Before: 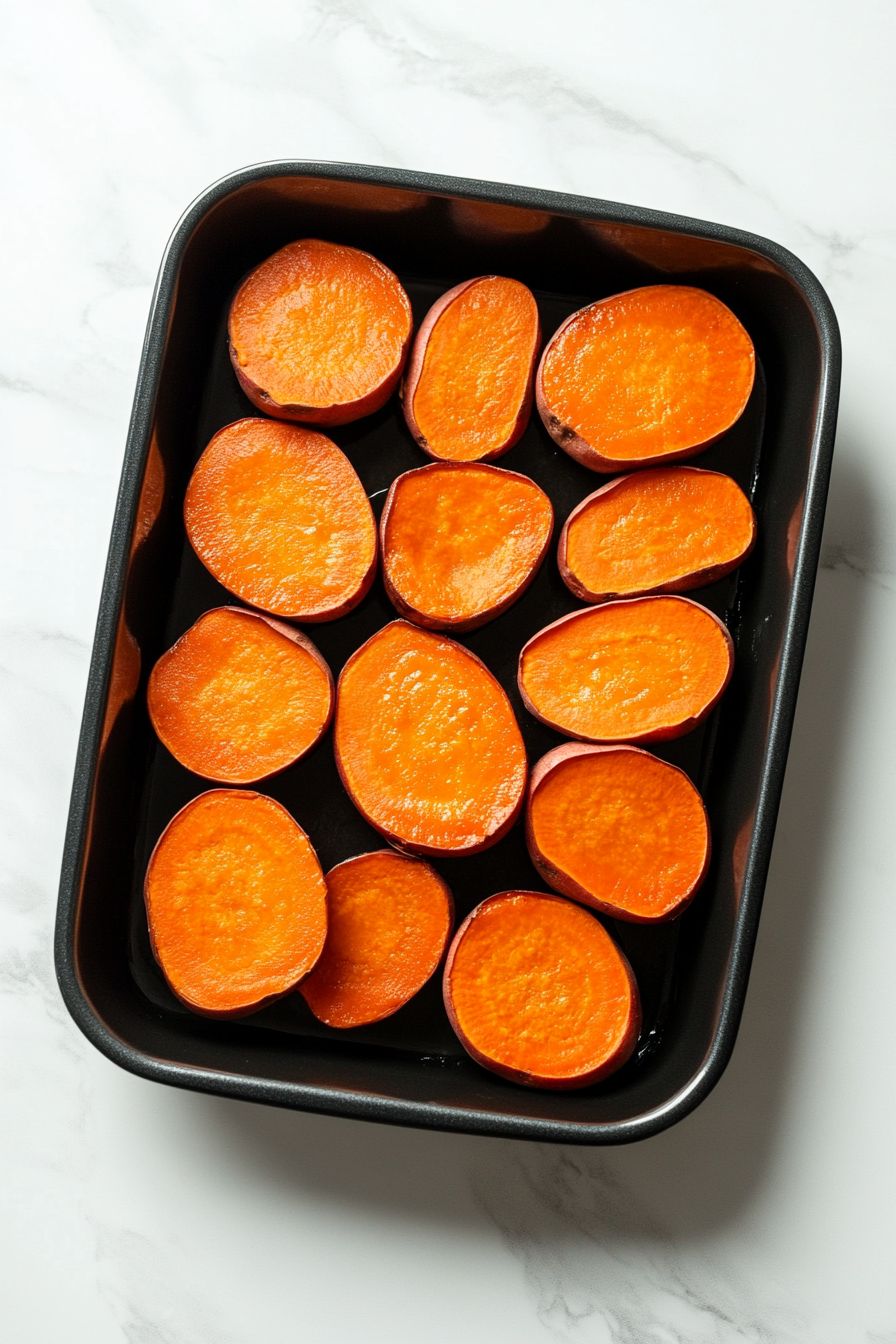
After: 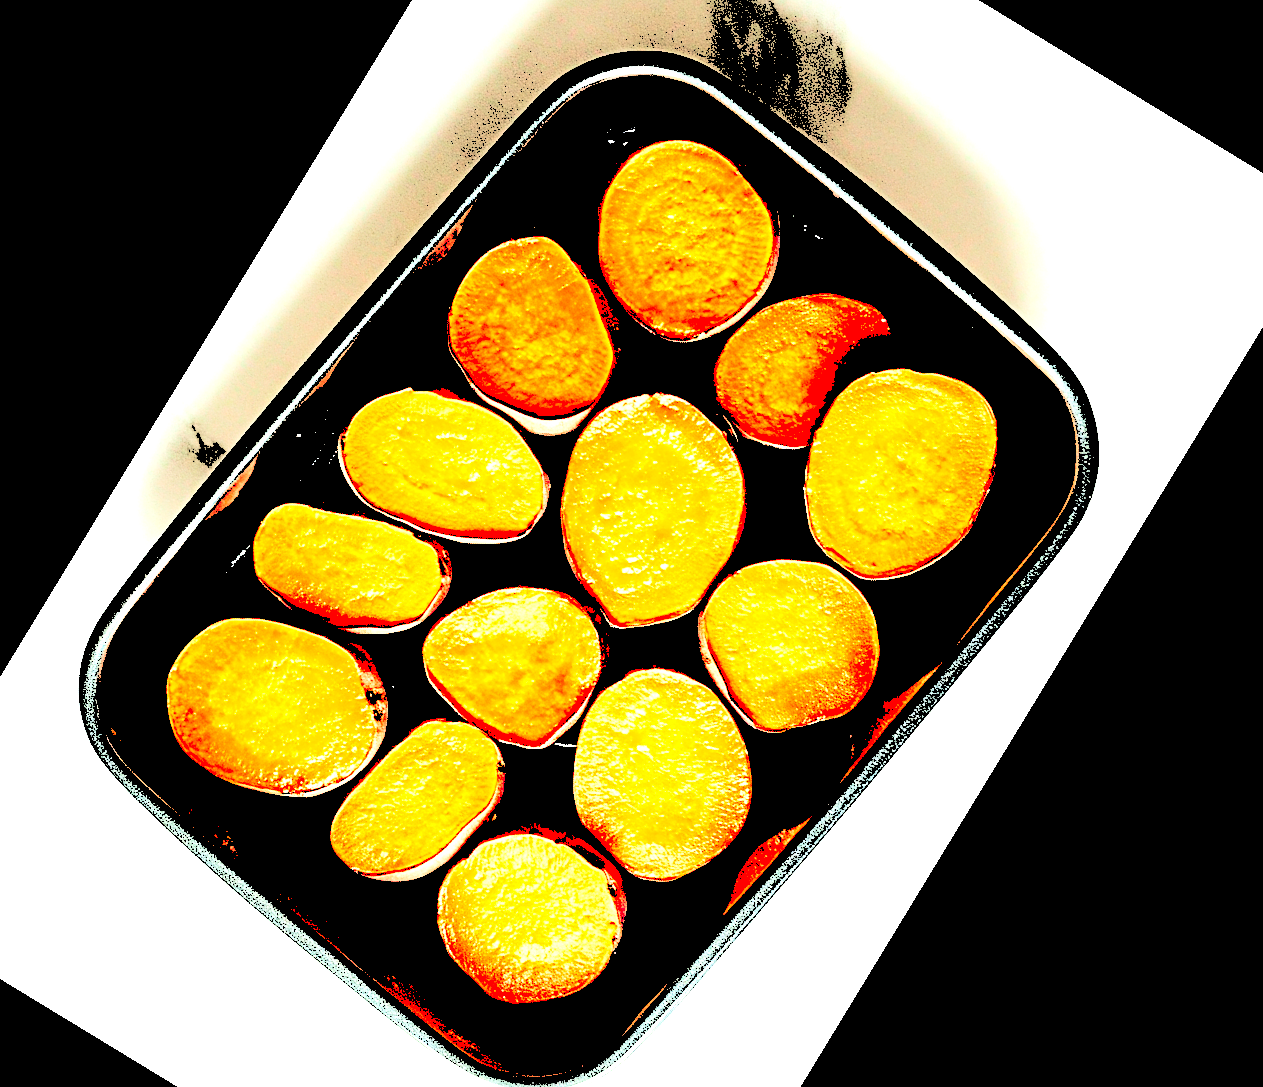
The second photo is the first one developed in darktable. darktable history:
base curve: curves: ch0 [(0, 0) (0.036, 0.025) (0.121, 0.166) (0.206, 0.329) (0.605, 0.79) (1, 1)], preserve colors none
tone equalizer: on, module defaults
crop and rotate: angle 148.68°, left 9.111%, top 15.603%, right 4.588%, bottom 17.041%
levels: levels [0.246, 0.246, 0.506]
graduated density: on, module defaults
sharpen: radius 4
